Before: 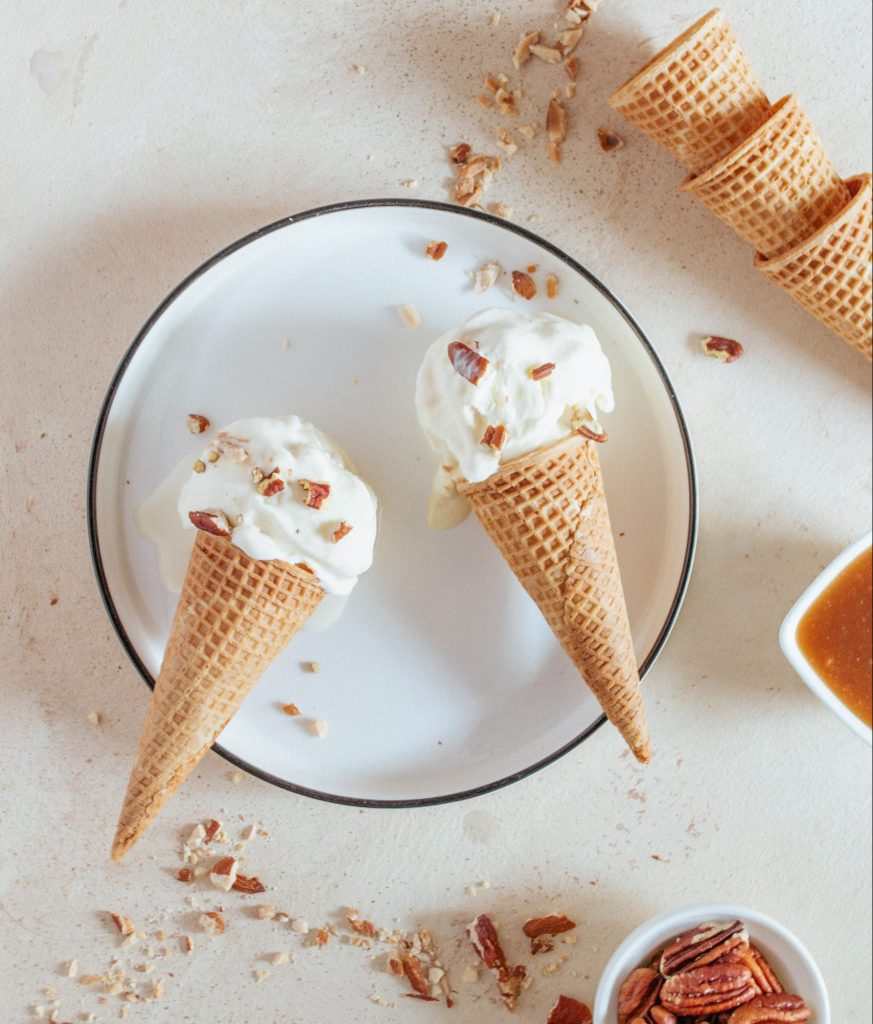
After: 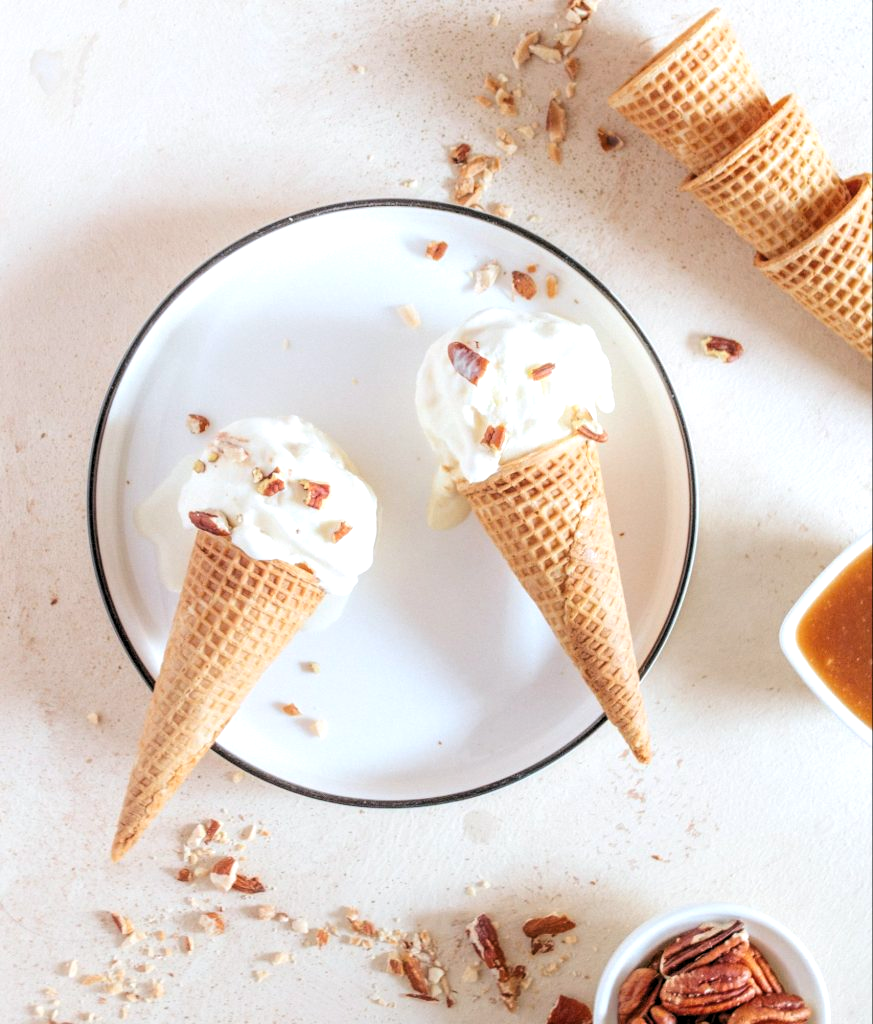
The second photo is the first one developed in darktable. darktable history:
levels: levels [0.055, 0.477, 0.9]
shadows and highlights: radius 93.07, shadows -14.46, white point adjustment 0.23, highlights 31.48, compress 48.23%, highlights color adjustment 52.79%, soften with gaussian
white balance: red 1.004, blue 1.024
